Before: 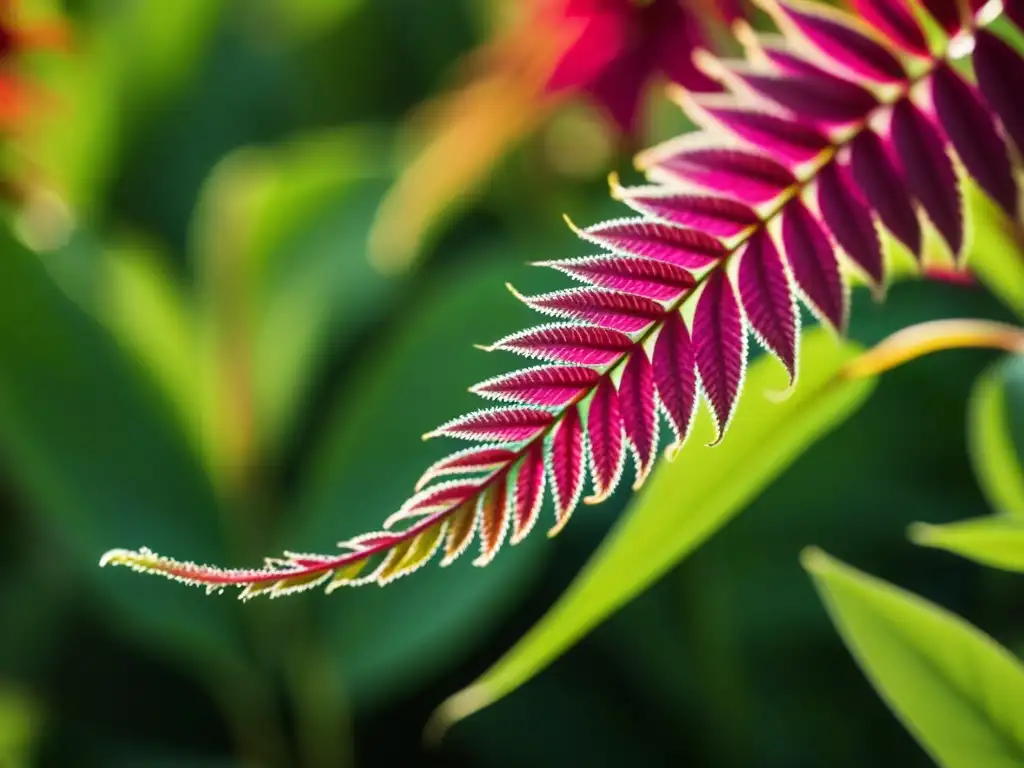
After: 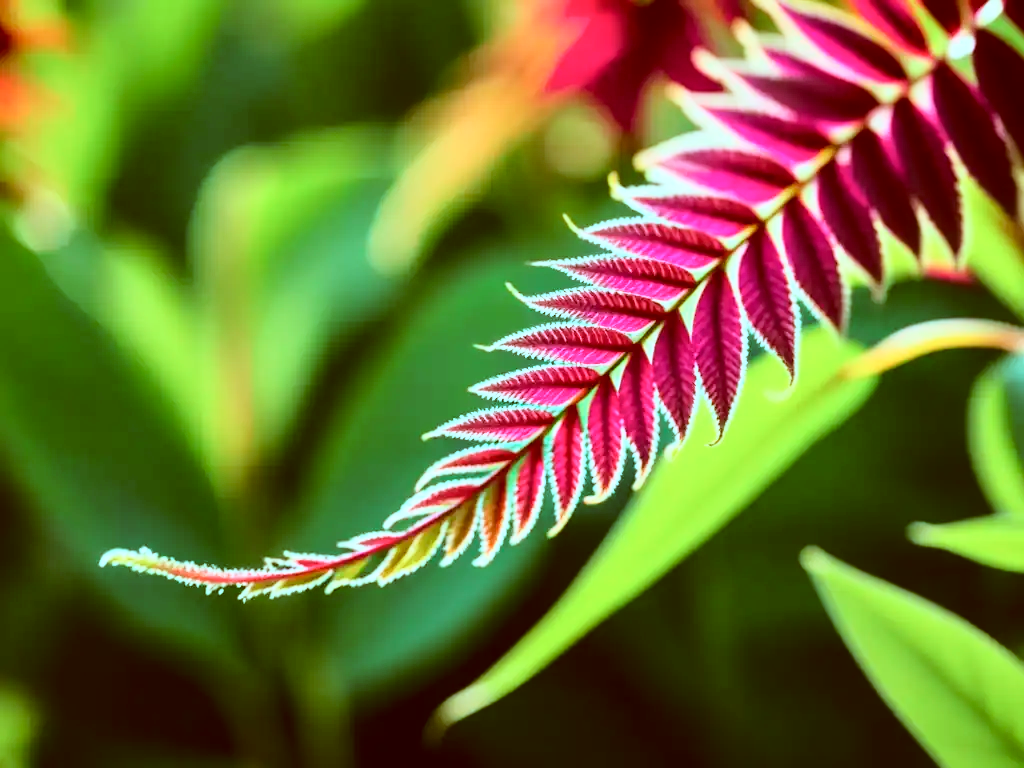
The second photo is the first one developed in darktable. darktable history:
exposure: compensate exposure bias true, compensate highlight preservation false
color correction: highlights a* -14.86, highlights b* -15.92, shadows a* 10.79, shadows b* 30.11
base curve: curves: ch0 [(0, 0) (0.028, 0.03) (0.121, 0.232) (0.46, 0.748) (0.859, 0.968) (1, 1)]
